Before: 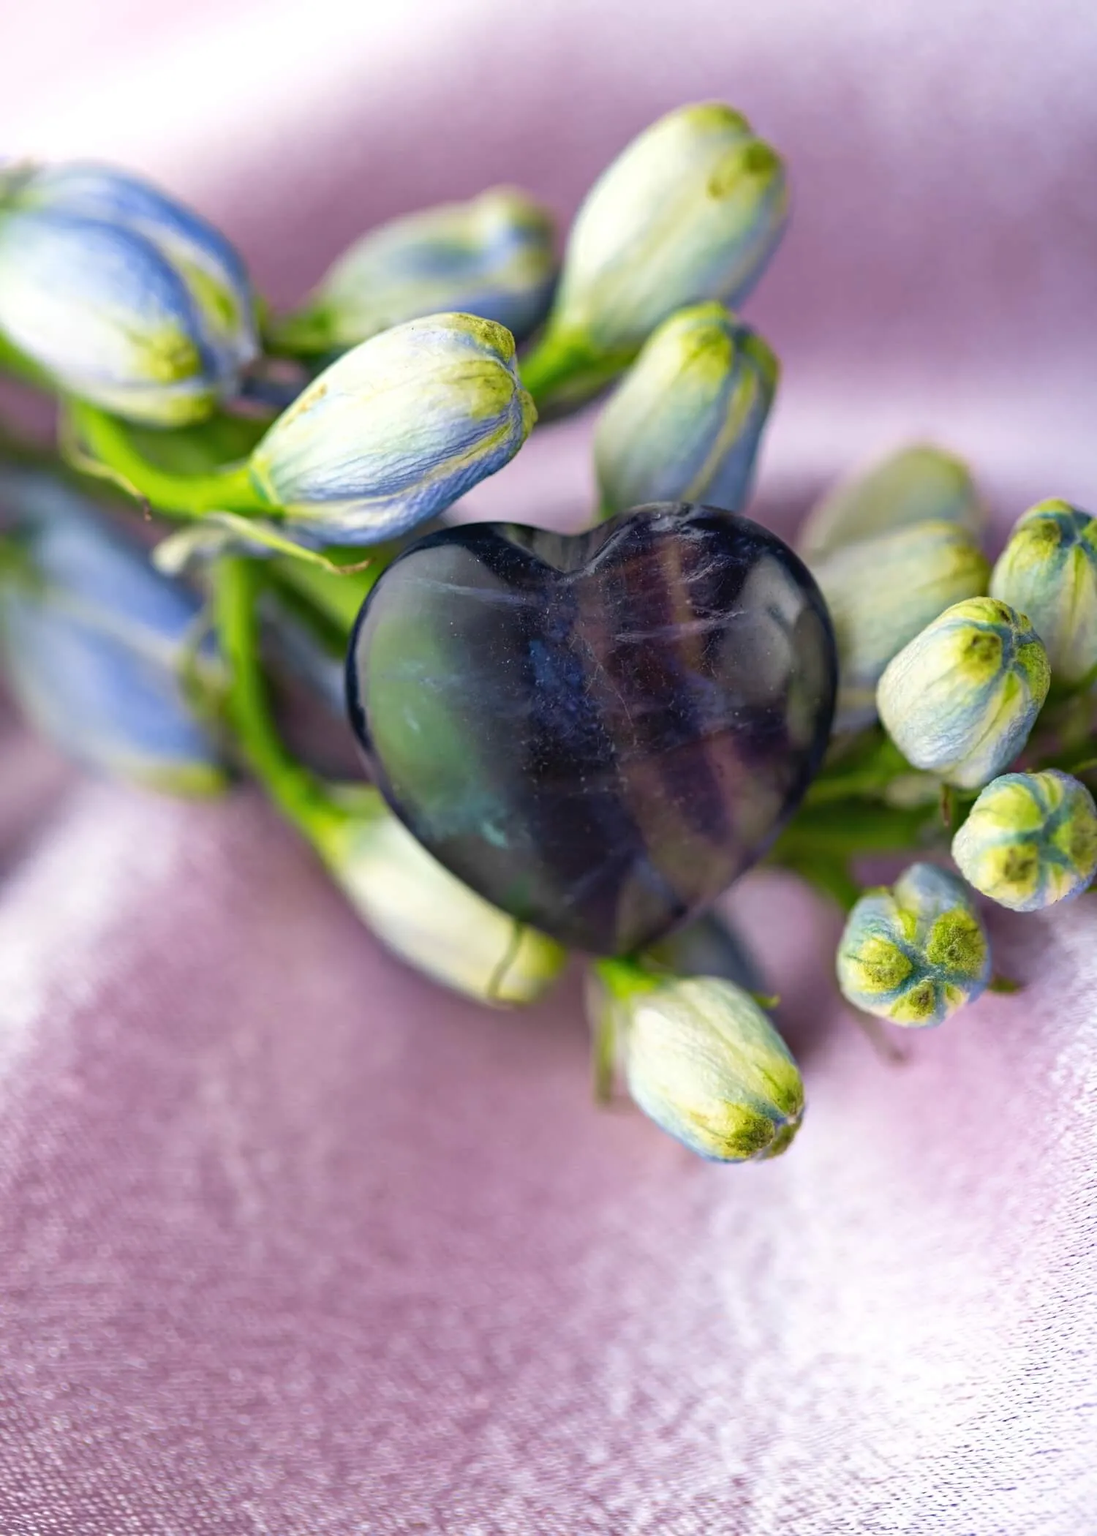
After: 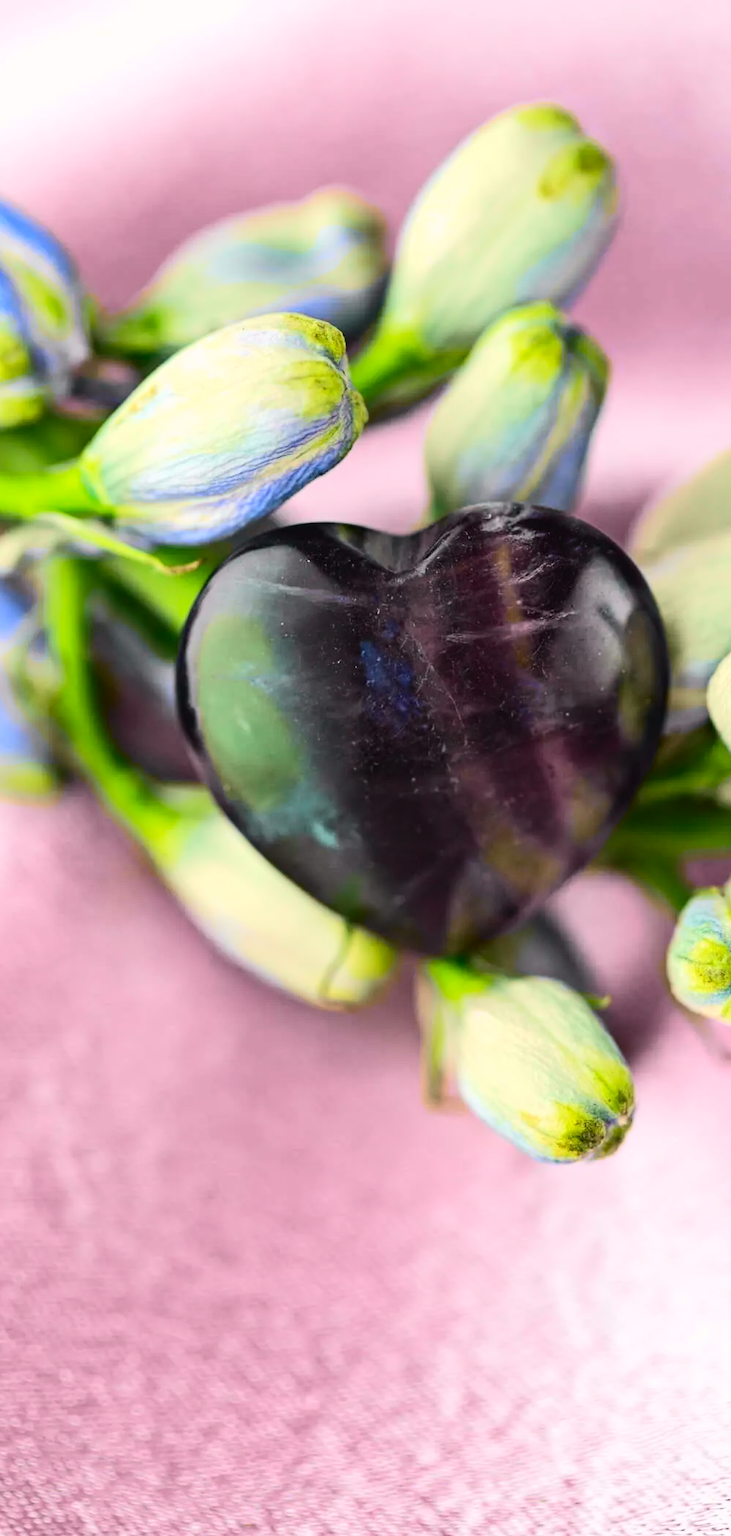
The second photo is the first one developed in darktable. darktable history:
tone curve: curves: ch0 [(0, 0.006) (0.184, 0.172) (0.405, 0.46) (0.456, 0.528) (0.634, 0.728) (0.877, 0.89) (0.984, 0.935)]; ch1 [(0, 0) (0.443, 0.43) (0.492, 0.495) (0.566, 0.582) (0.595, 0.606) (0.608, 0.609) (0.65, 0.677) (1, 1)]; ch2 [(0, 0) (0.33, 0.301) (0.421, 0.443) (0.447, 0.489) (0.492, 0.495) (0.537, 0.583) (0.586, 0.591) (0.663, 0.686) (1, 1)], color space Lab, independent channels, preserve colors none
color correction: saturation 1.1
tone equalizer: -8 EV -0.417 EV, -7 EV -0.389 EV, -6 EV -0.333 EV, -5 EV -0.222 EV, -3 EV 0.222 EV, -2 EV 0.333 EV, -1 EV 0.389 EV, +0 EV 0.417 EV, edges refinement/feathering 500, mask exposure compensation -1.57 EV, preserve details no
crop and rotate: left 15.546%, right 17.787%
